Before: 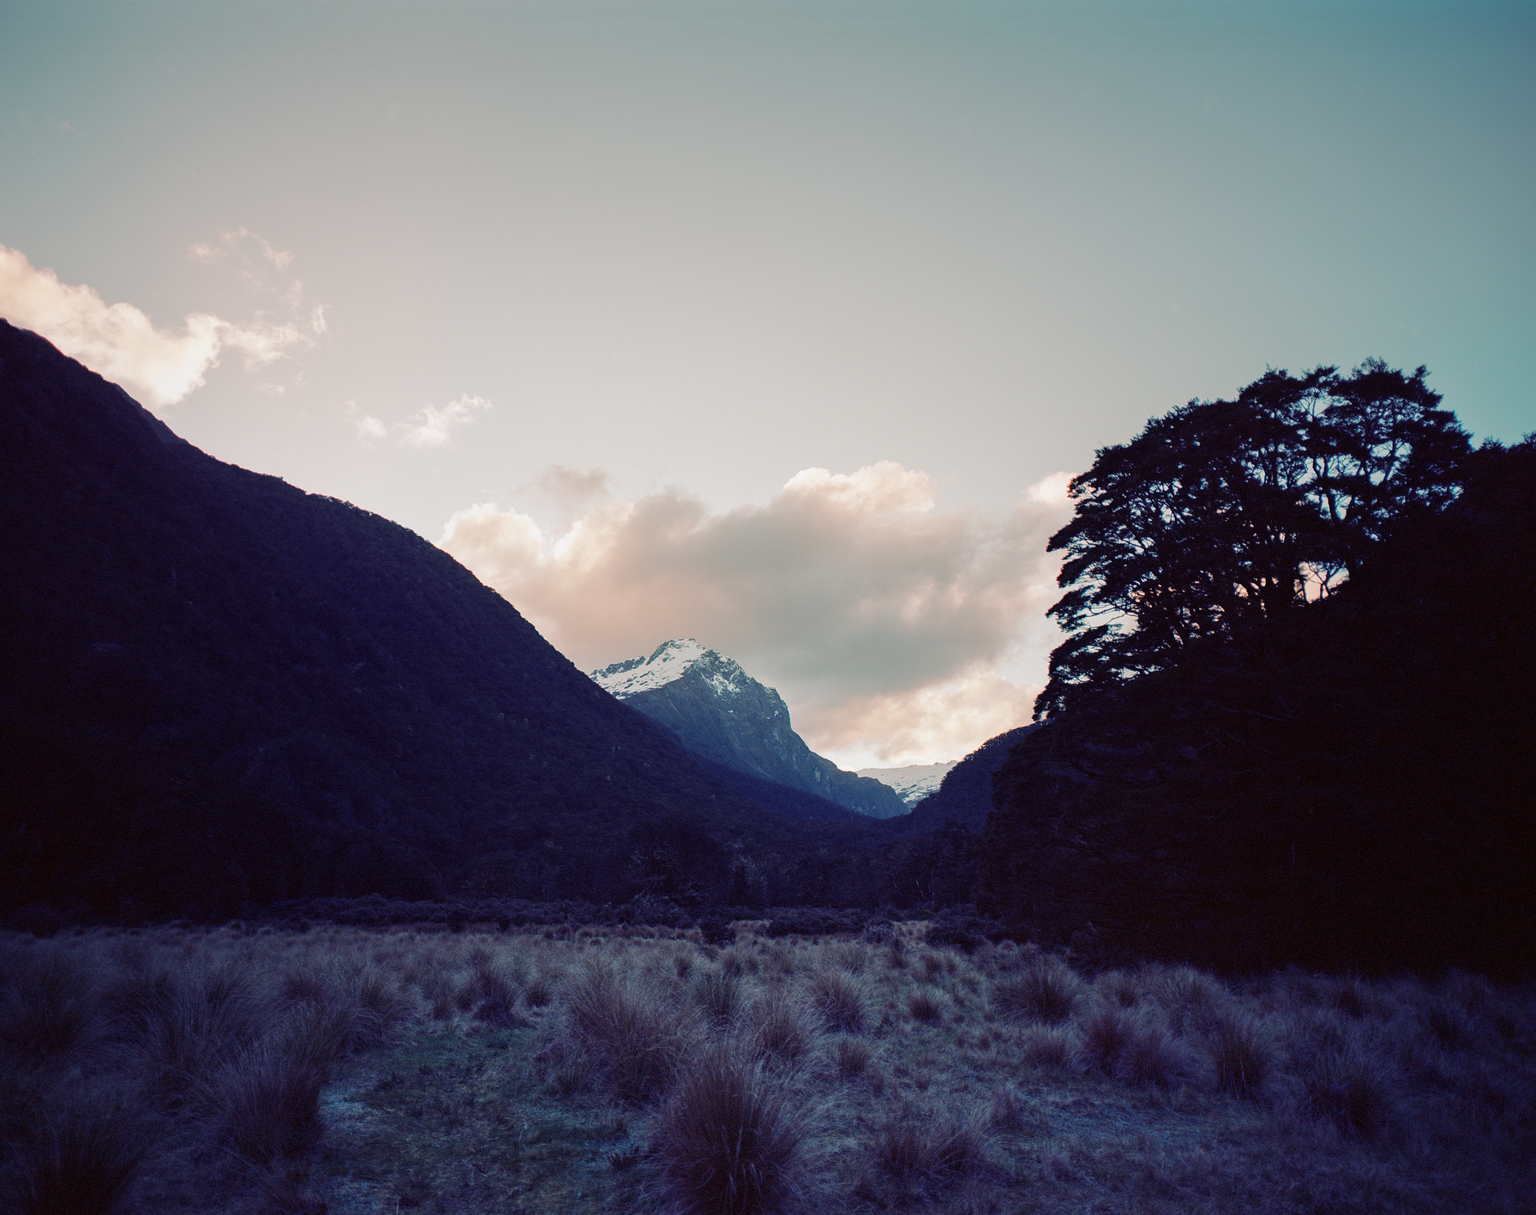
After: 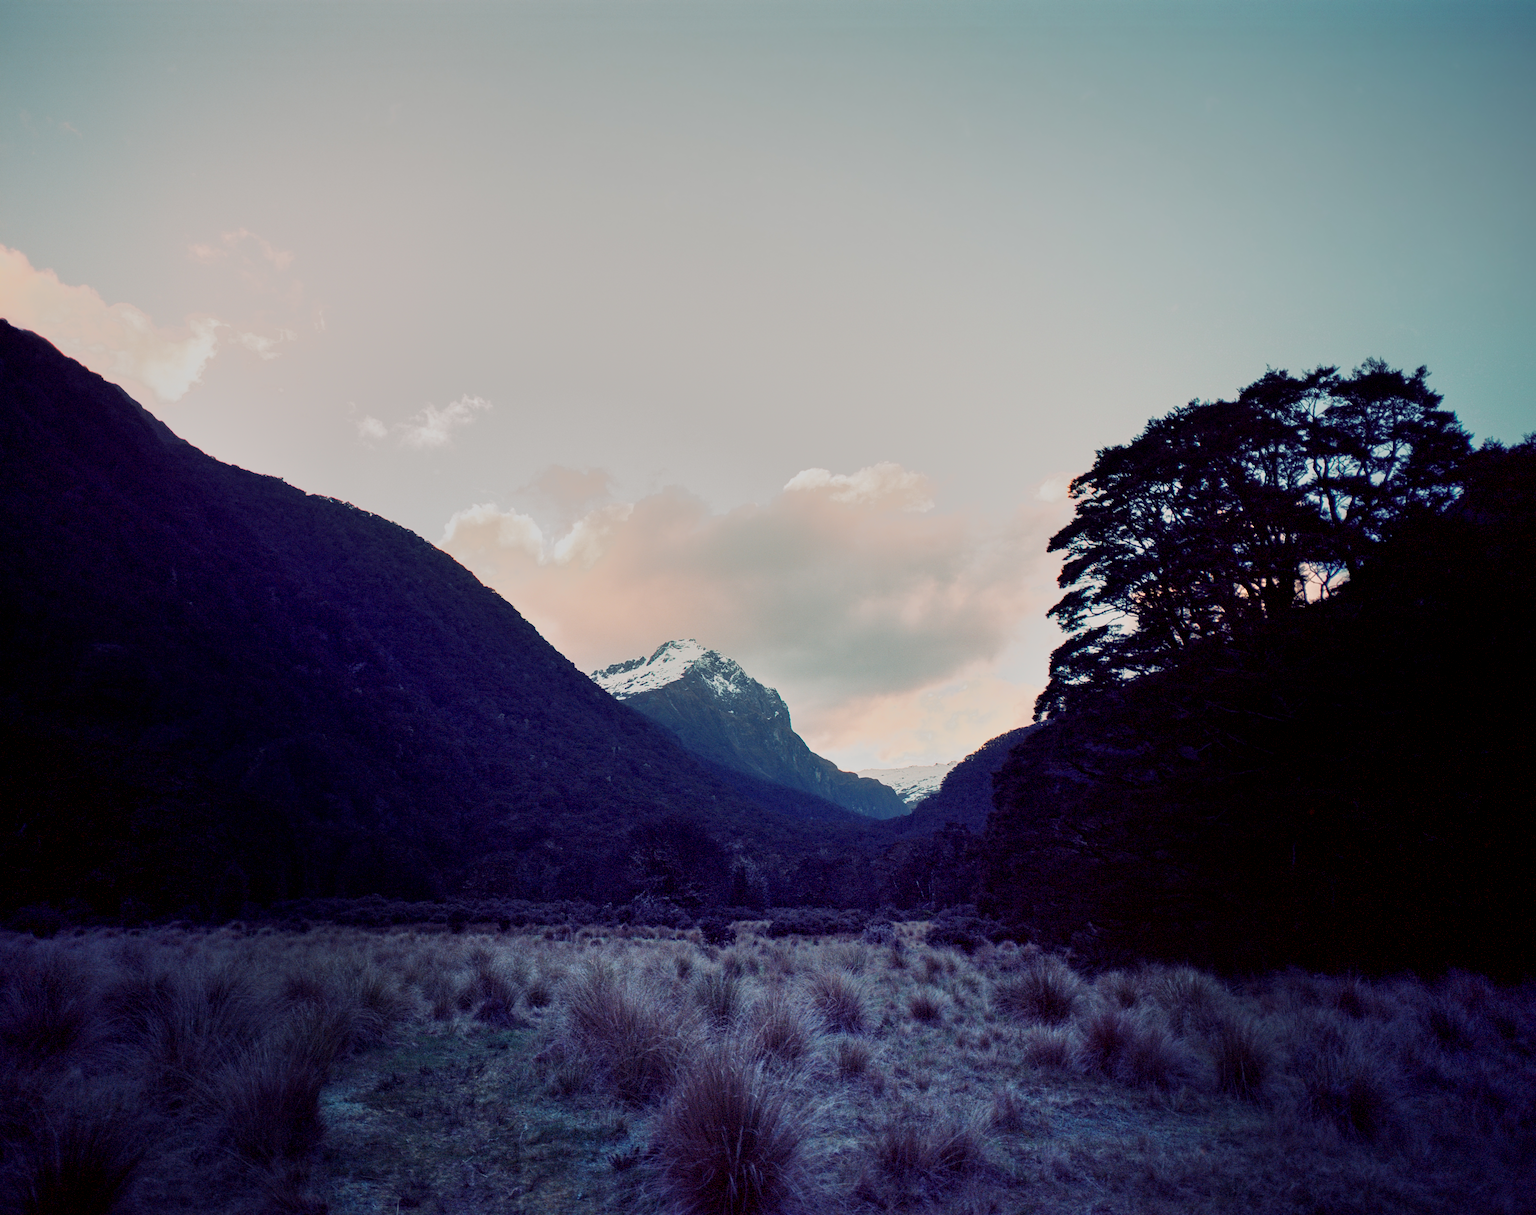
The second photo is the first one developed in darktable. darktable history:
tone equalizer: -7 EV -0.63 EV, -6 EV 1 EV, -5 EV -0.45 EV, -4 EV 0.43 EV, -3 EV 0.41 EV, -2 EV 0.15 EV, -1 EV -0.15 EV, +0 EV -0.39 EV, smoothing diameter 25%, edges refinement/feathering 10, preserve details guided filter
exposure: black level correction 0.005, exposure 0.014 EV, compensate highlight preservation false
